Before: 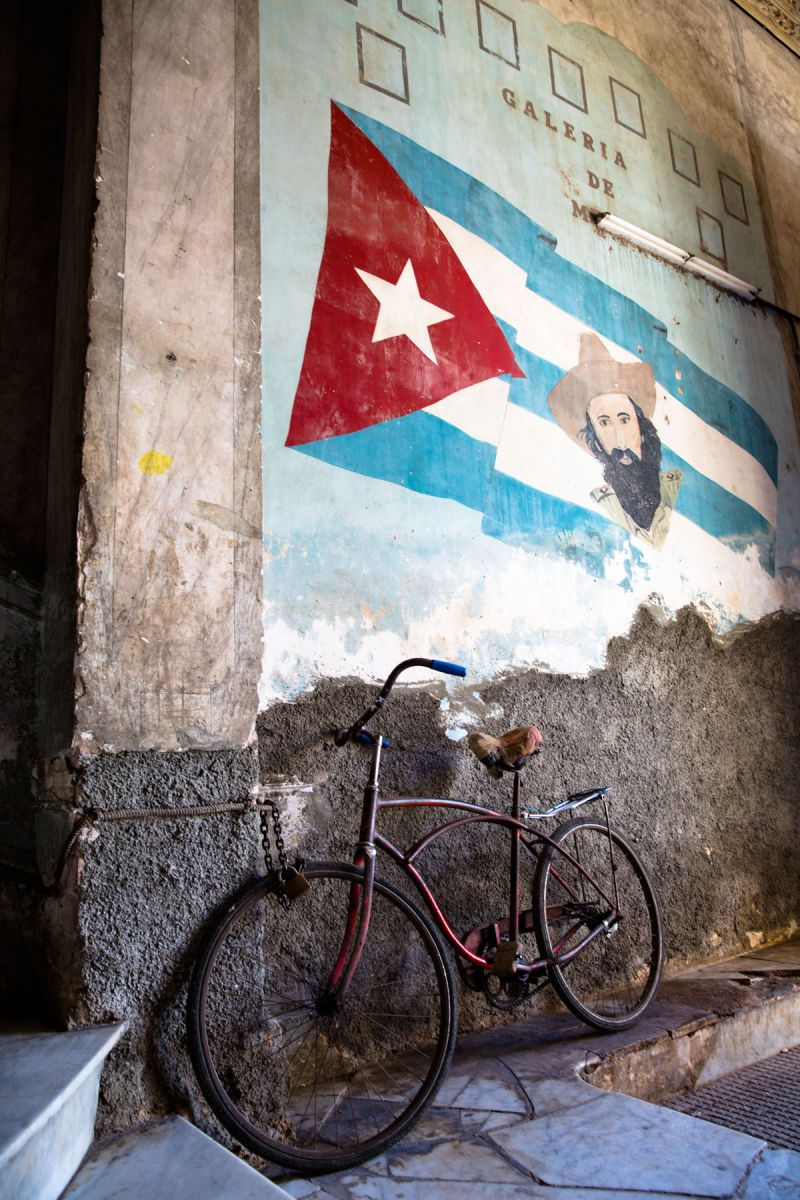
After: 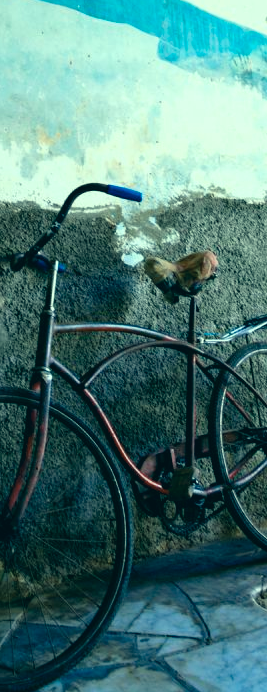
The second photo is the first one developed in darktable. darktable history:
exposure: exposure 0.028 EV, compensate highlight preservation false
color correction: highlights a* -19.4, highlights b* 9.8, shadows a* -19.81, shadows b* -11.03
crop: left 40.59%, top 39.595%, right 26%, bottom 2.684%
